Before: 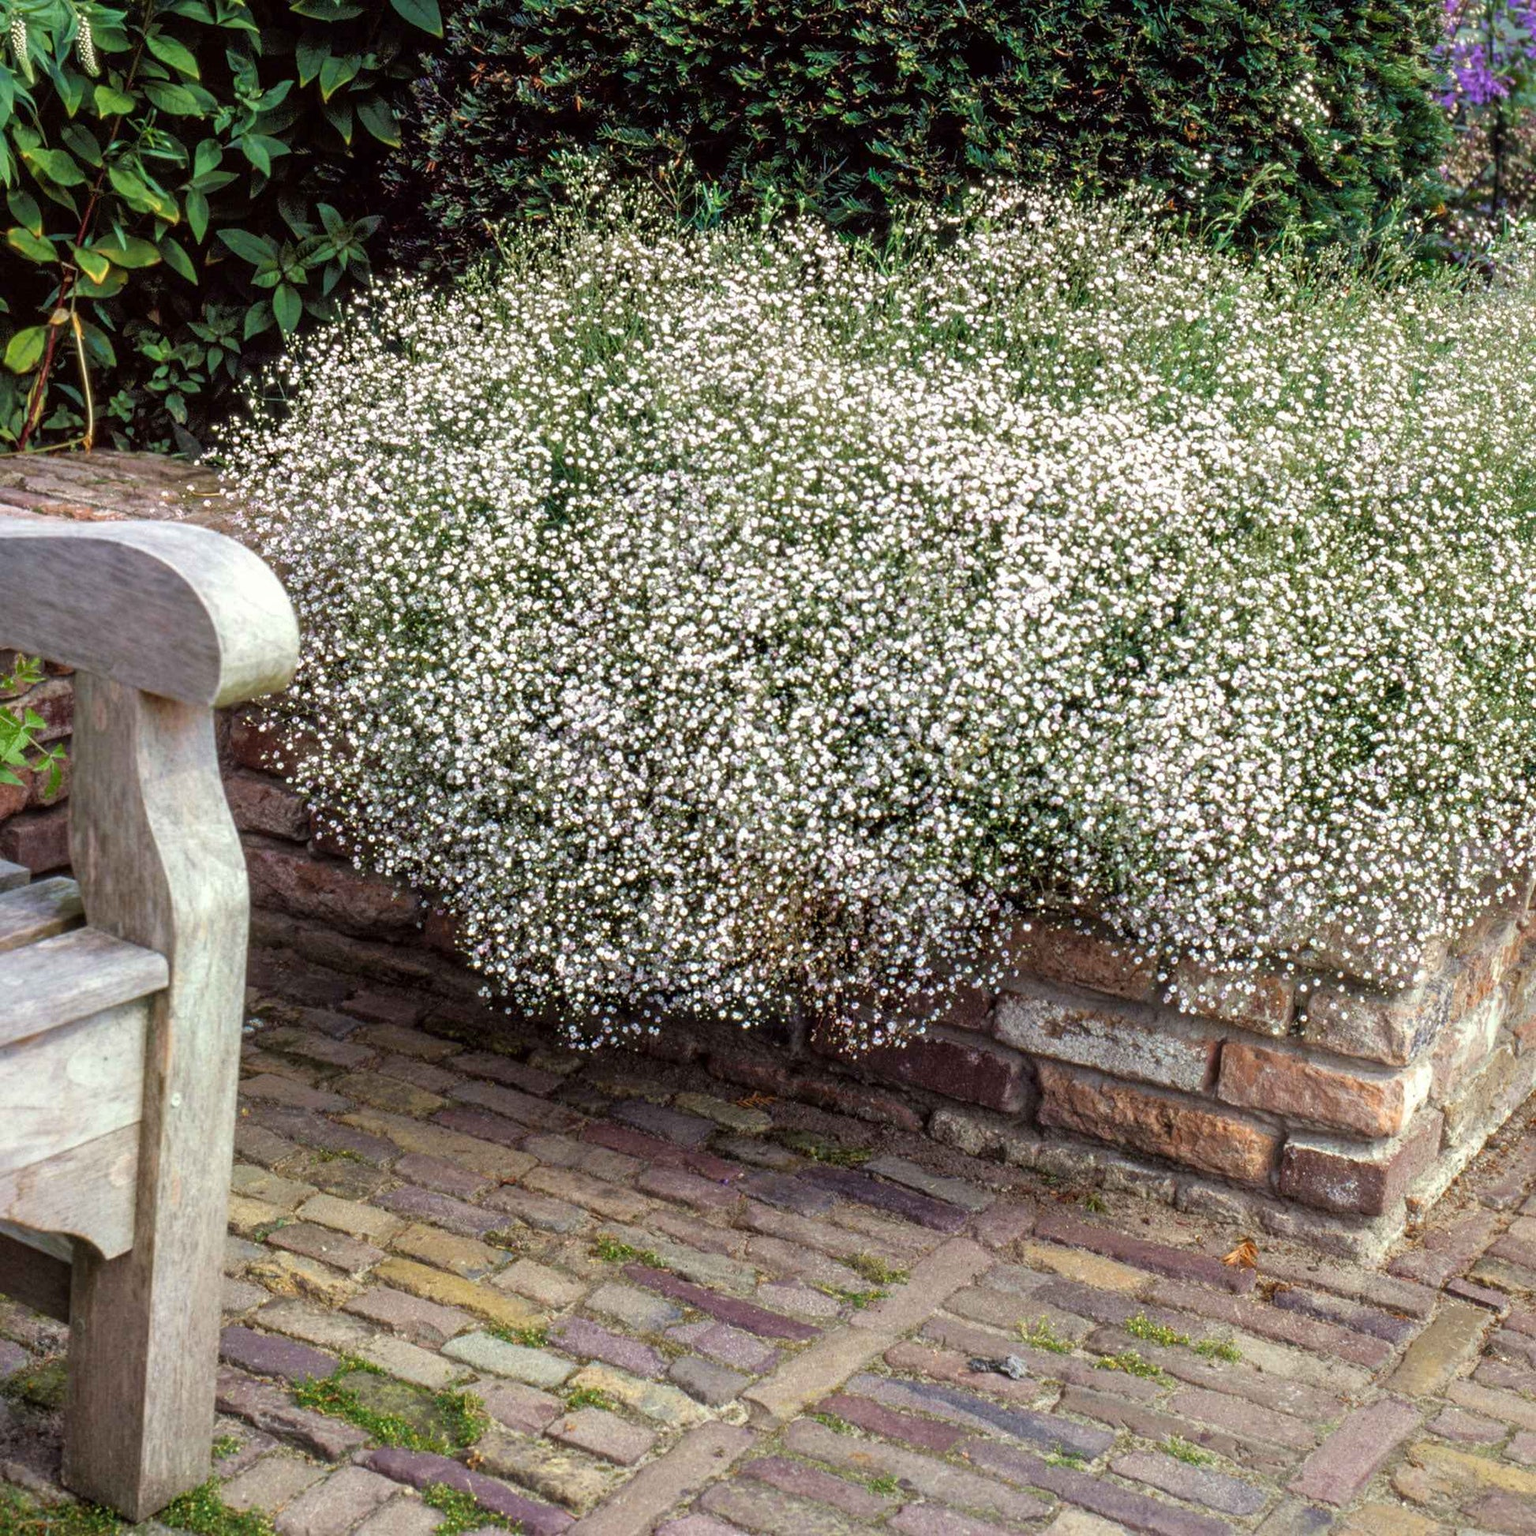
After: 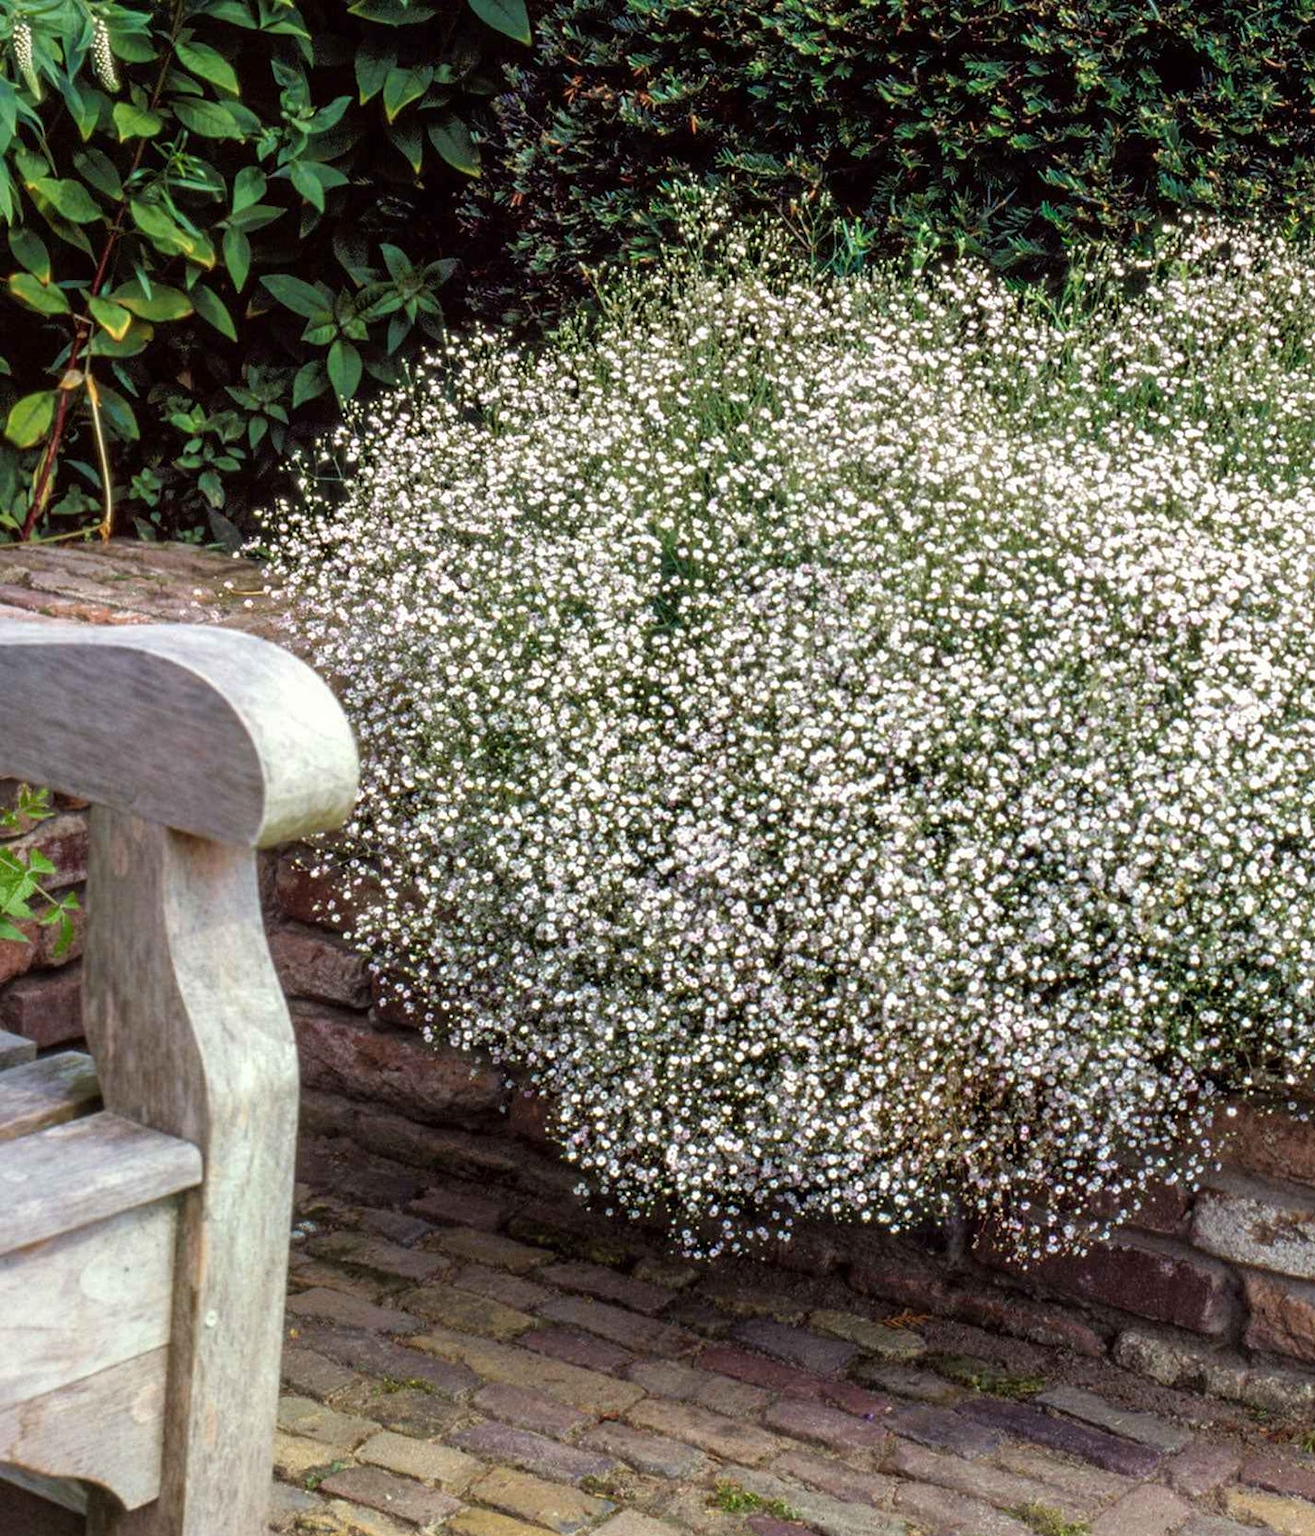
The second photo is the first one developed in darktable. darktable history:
crop: right 28.527%, bottom 16.59%
